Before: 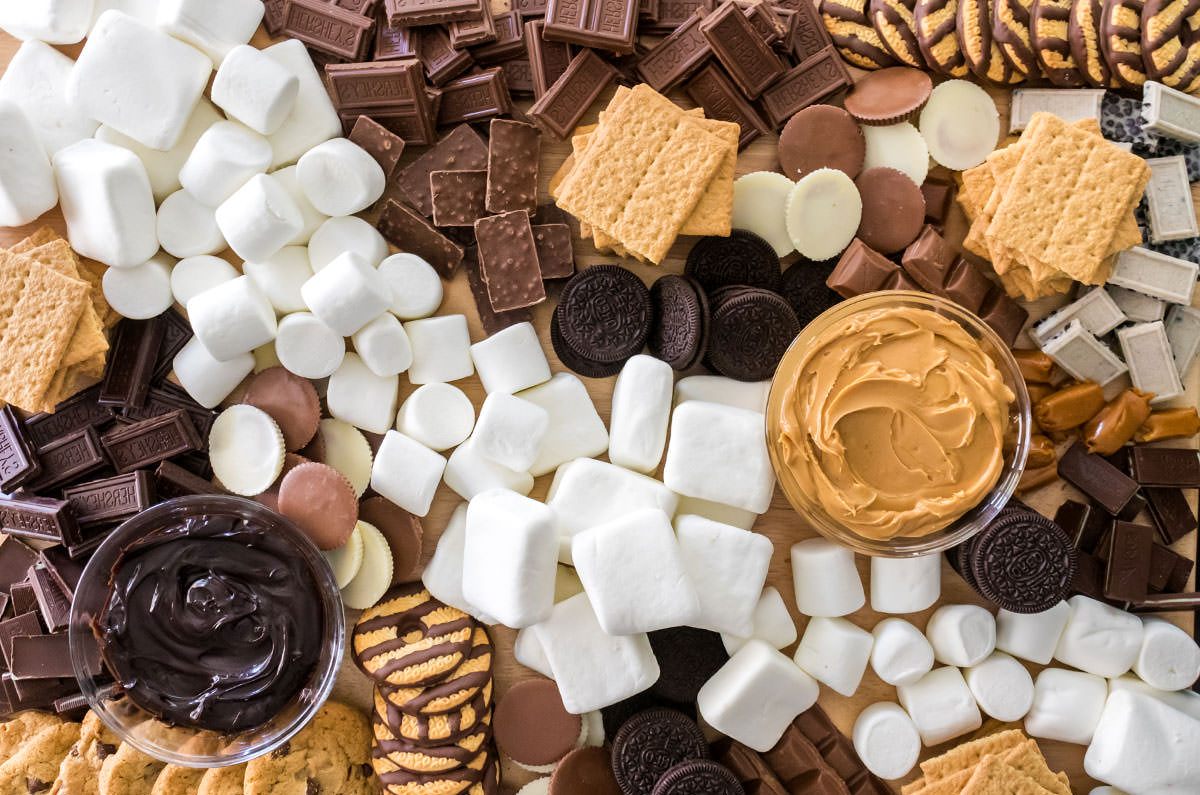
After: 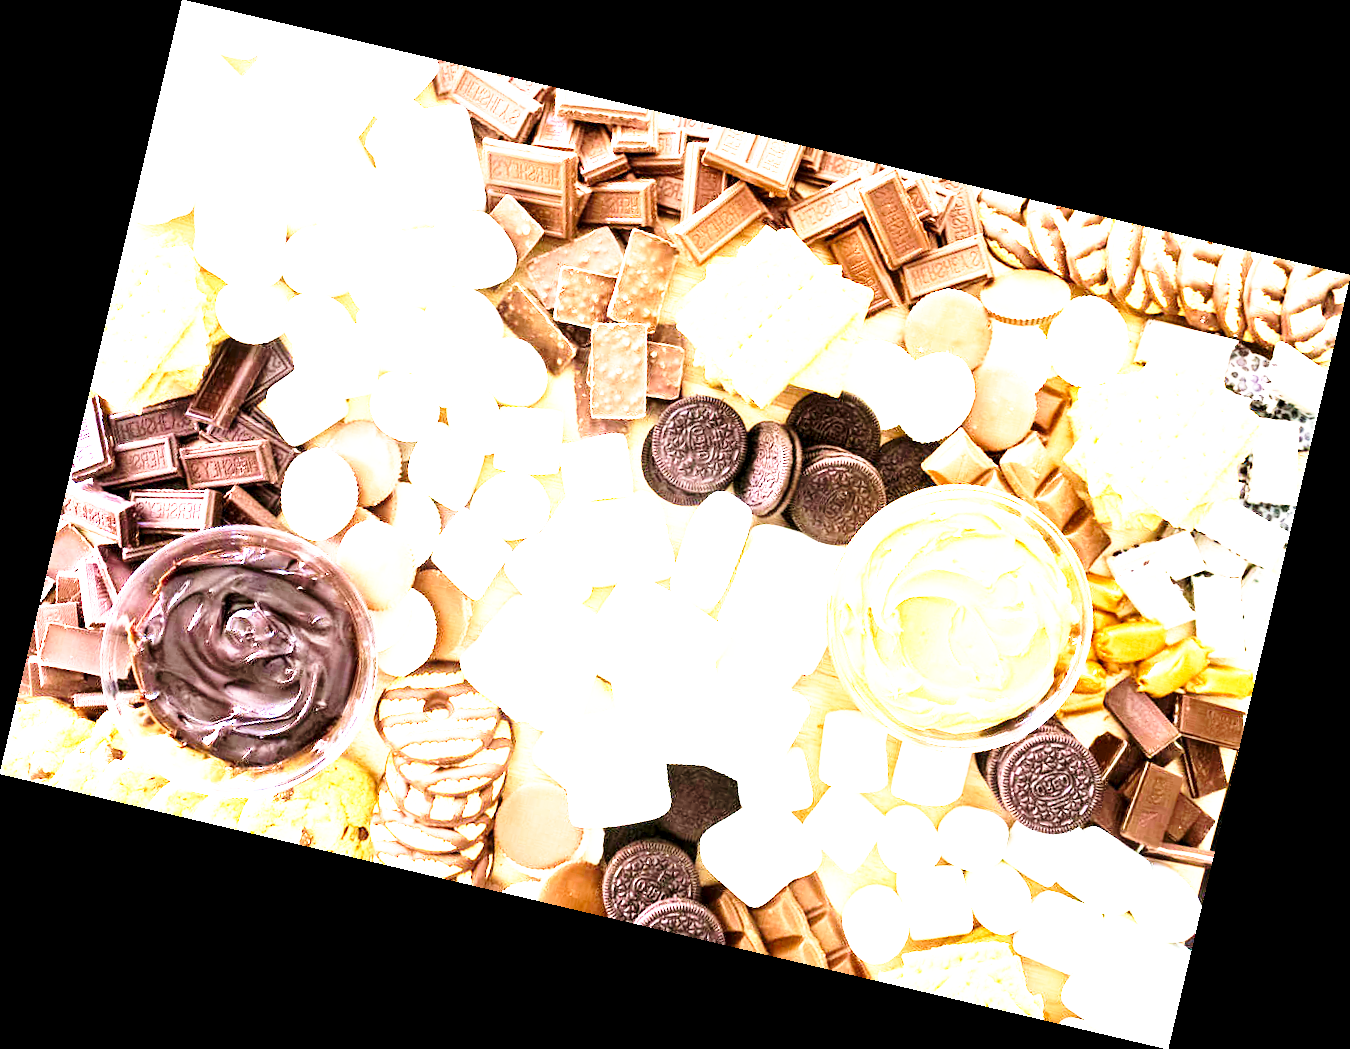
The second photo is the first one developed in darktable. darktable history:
base curve: curves: ch0 [(0, 0) (0.026, 0.03) (0.109, 0.232) (0.351, 0.748) (0.669, 0.968) (1, 1)], preserve colors none
exposure: black level correction 0.001, exposure 2.607 EV, compensate exposure bias true, compensate highlight preservation false
rotate and perspective: rotation 13.27°, automatic cropping off
velvia: on, module defaults
